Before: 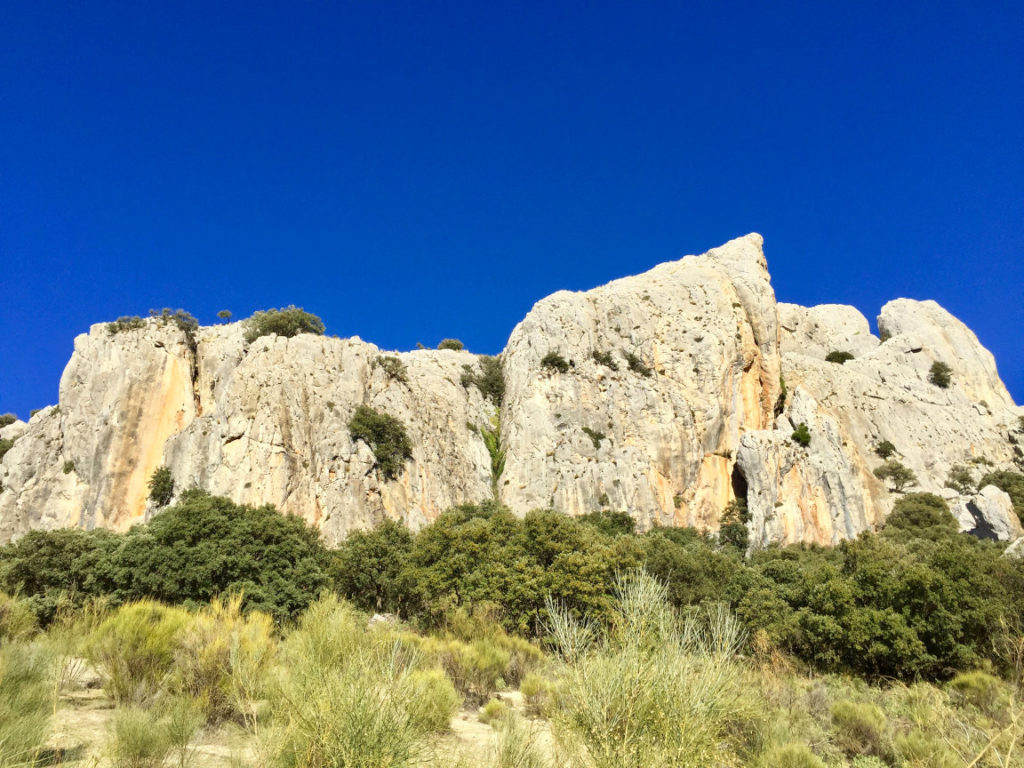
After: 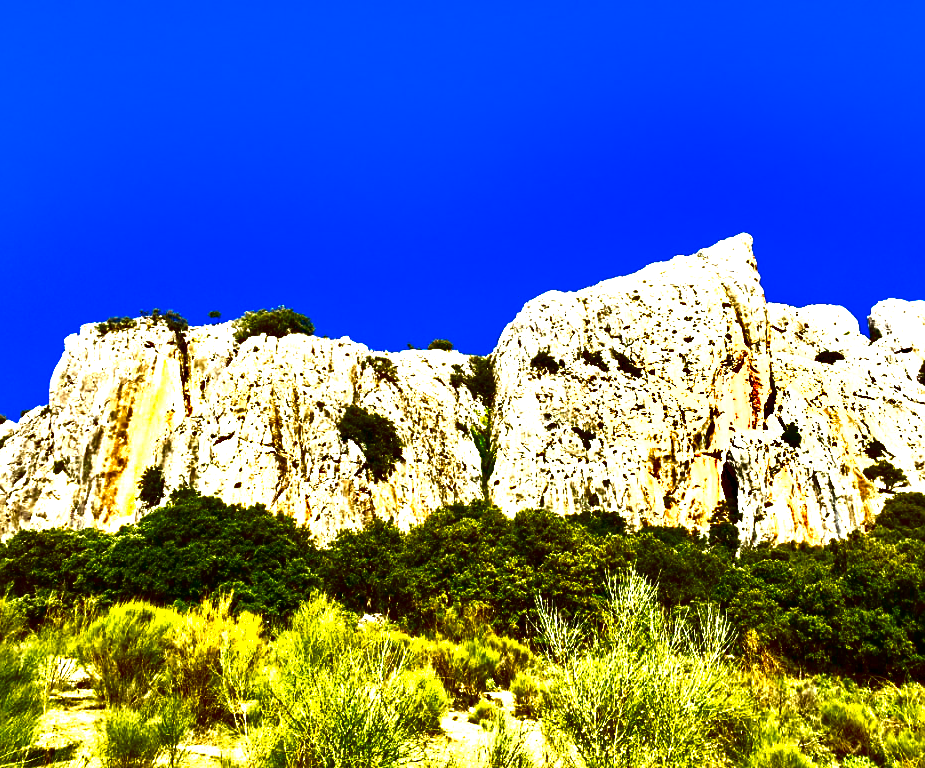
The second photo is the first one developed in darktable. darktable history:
crop and rotate: left 1.02%, right 8.569%
sharpen: radius 1.871, amount 0.398, threshold 1.24
exposure: exposure 1 EV, compensate highlight preservation false
haze removal: strength 0.413, adaptive false
shadows and highlights: shadows 52.59, soften with gaussian
contrast brightness saturation: brightness -0.989, saturation 0.984
color calibration: illuminant same as pipeline (D50), adaptation XYZ, x 0.346, y 0.358, temperature 5018.15 K
